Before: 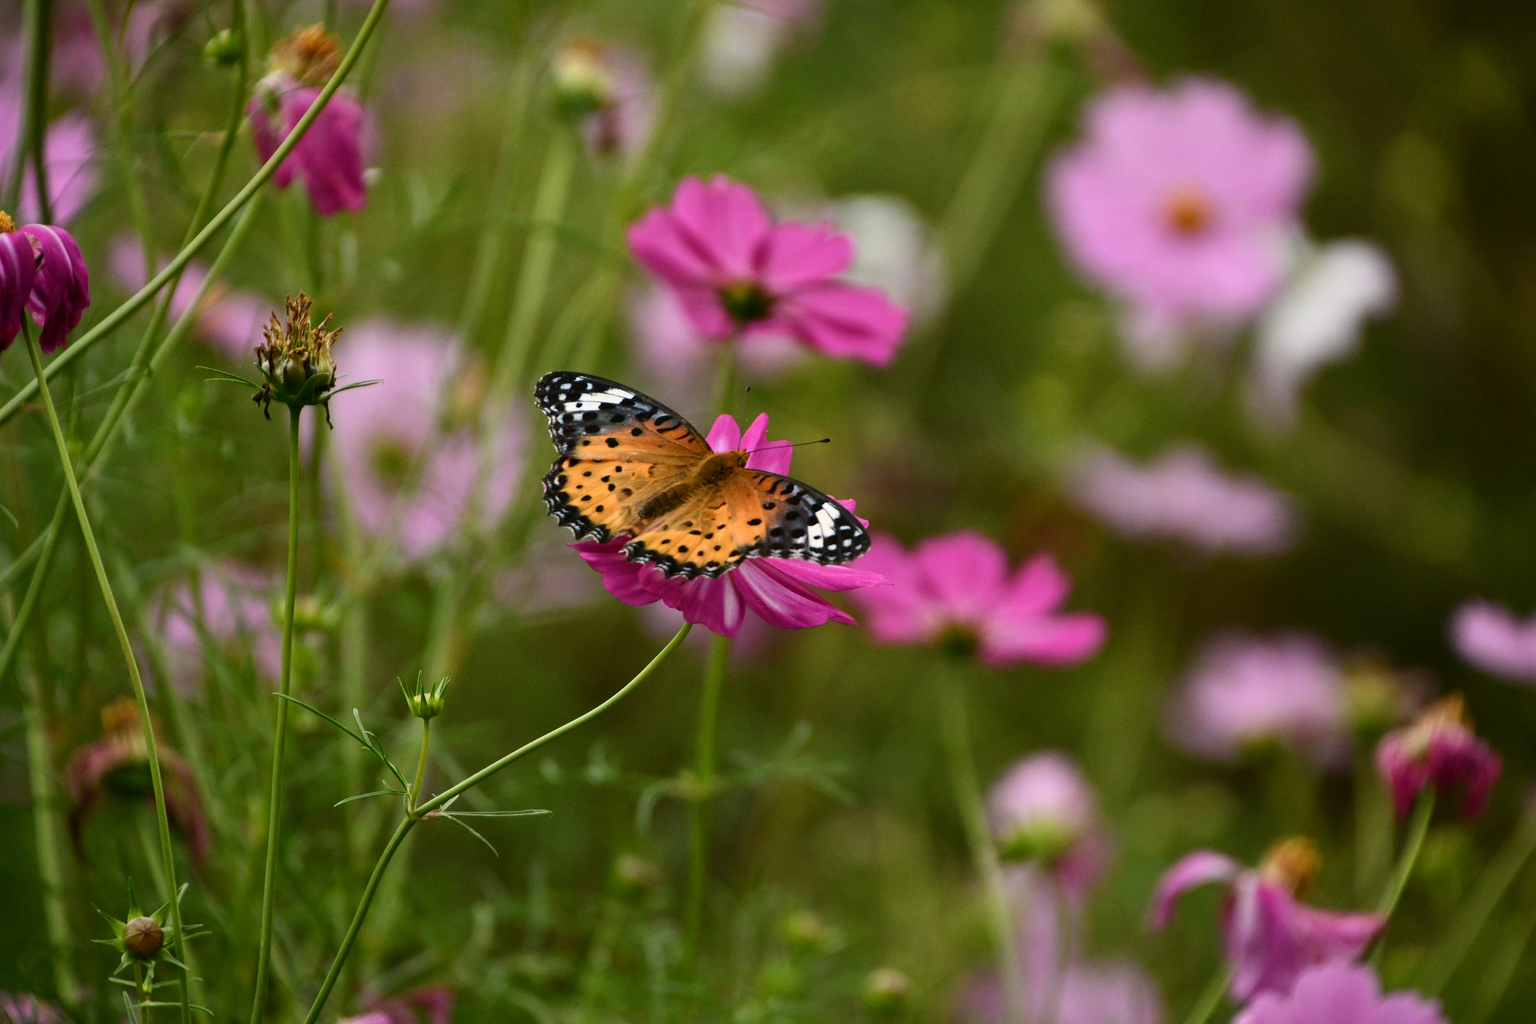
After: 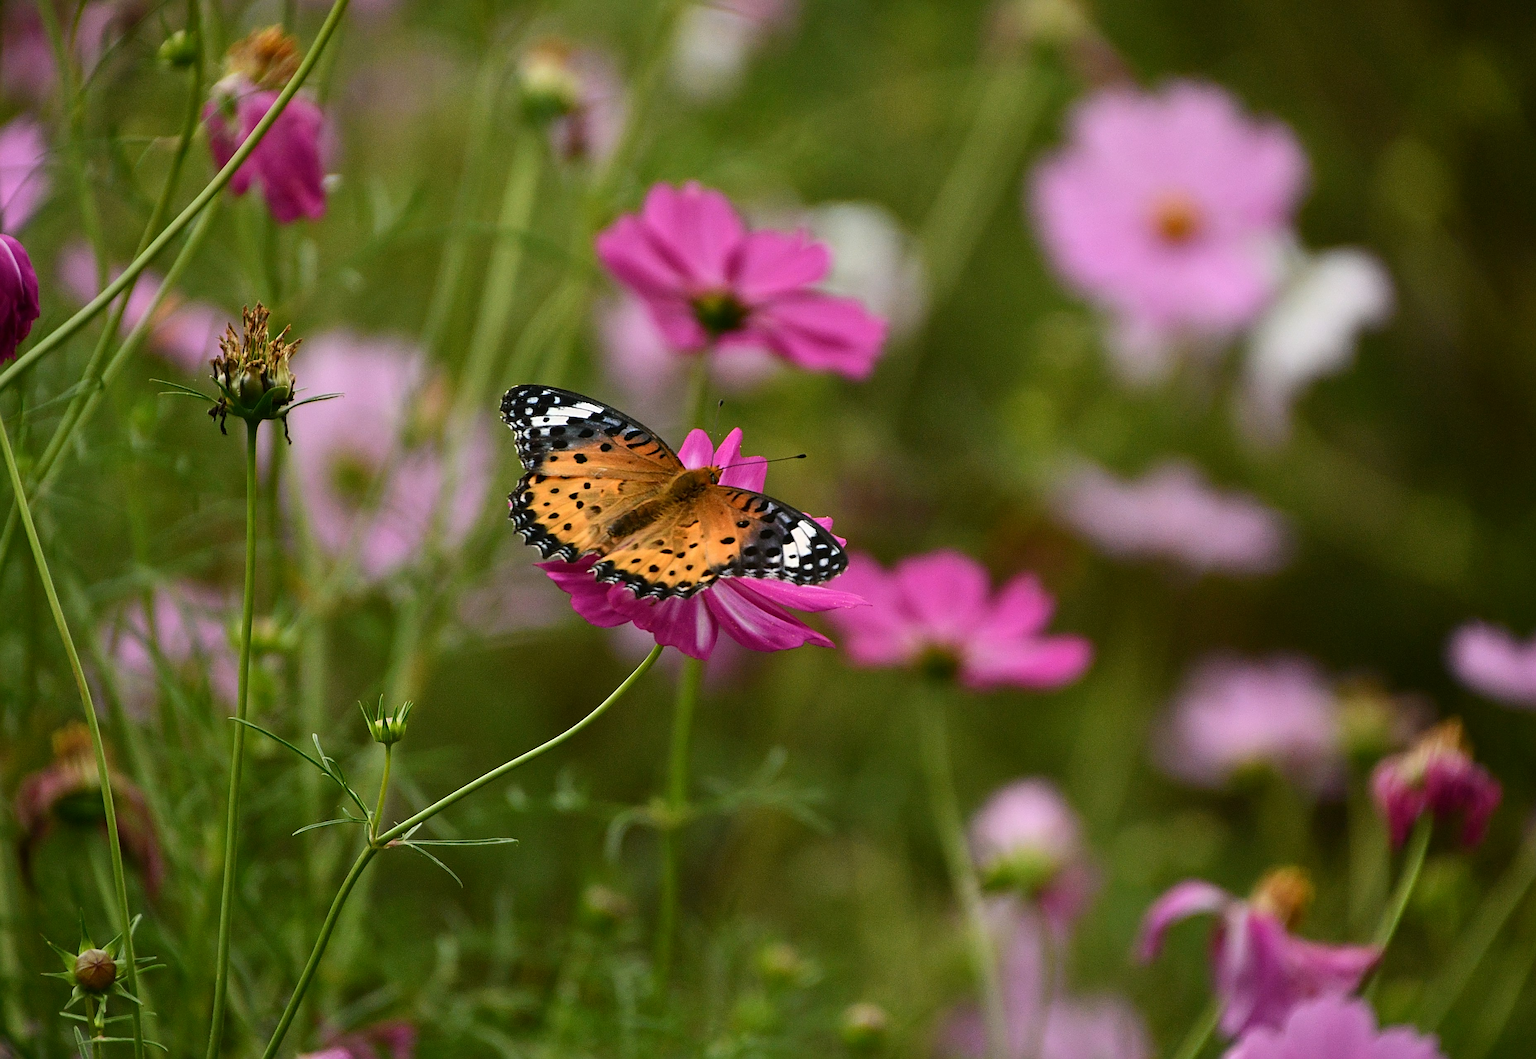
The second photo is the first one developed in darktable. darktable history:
sharpen: radius 2.546, amount 0.638
crop and rotate: left 3.377%
